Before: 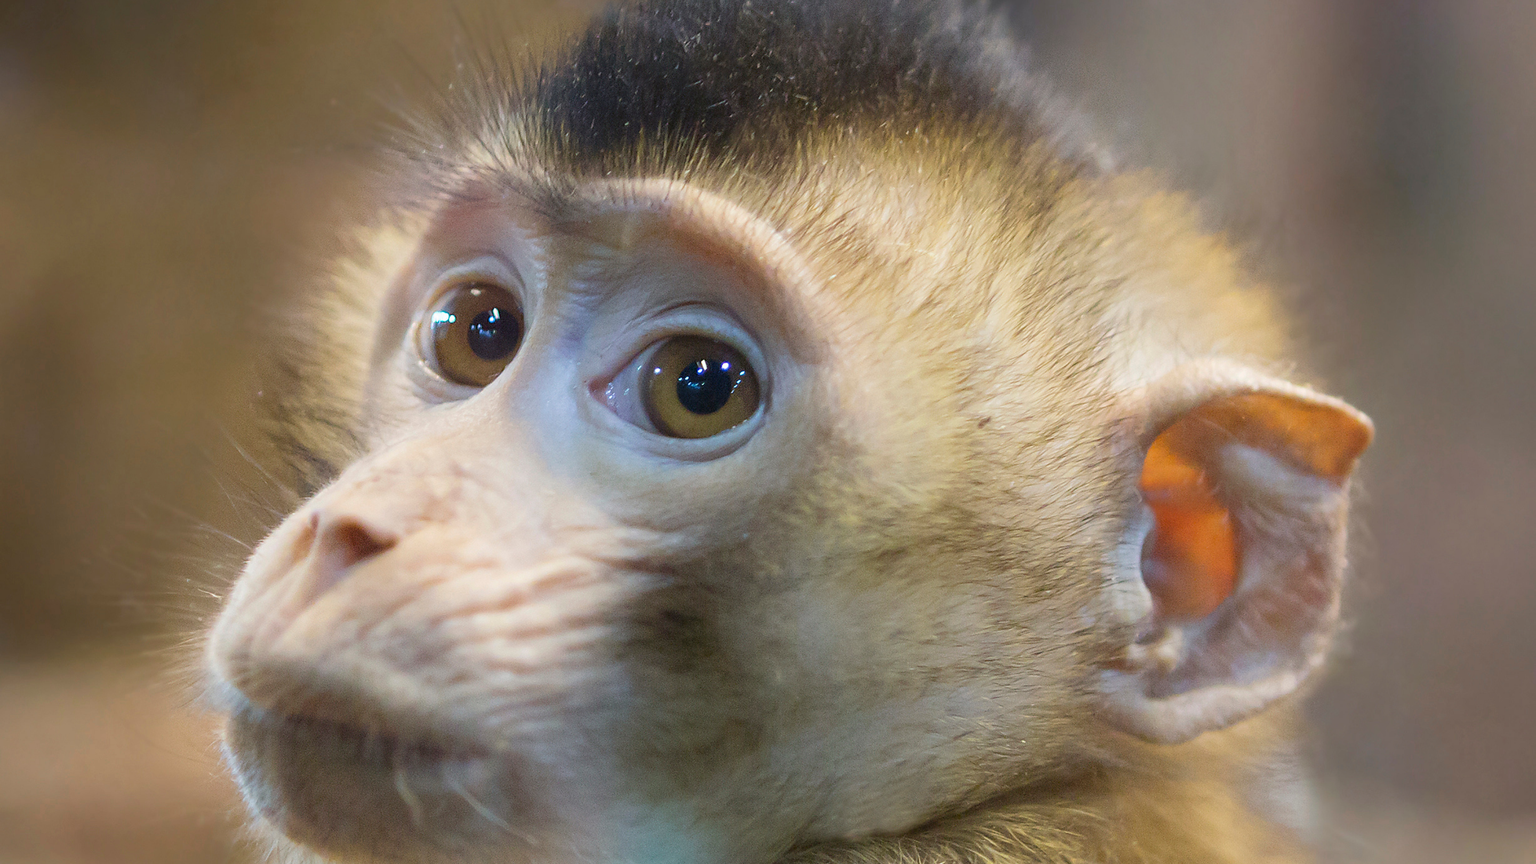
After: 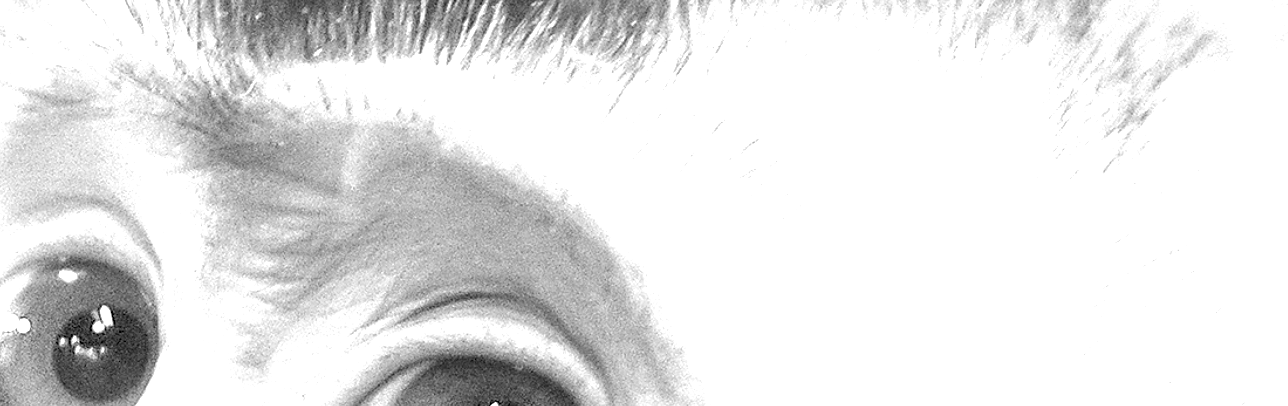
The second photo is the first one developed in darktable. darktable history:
monochrome: on, module defaults
crop: left 28.64%, top 16.832%, right 26.637%, bottom 58.055%
local contrast: on, module defaults
exposure: black level correction 0.005, exposure 2.084 EV, compensate highlight preservation false
